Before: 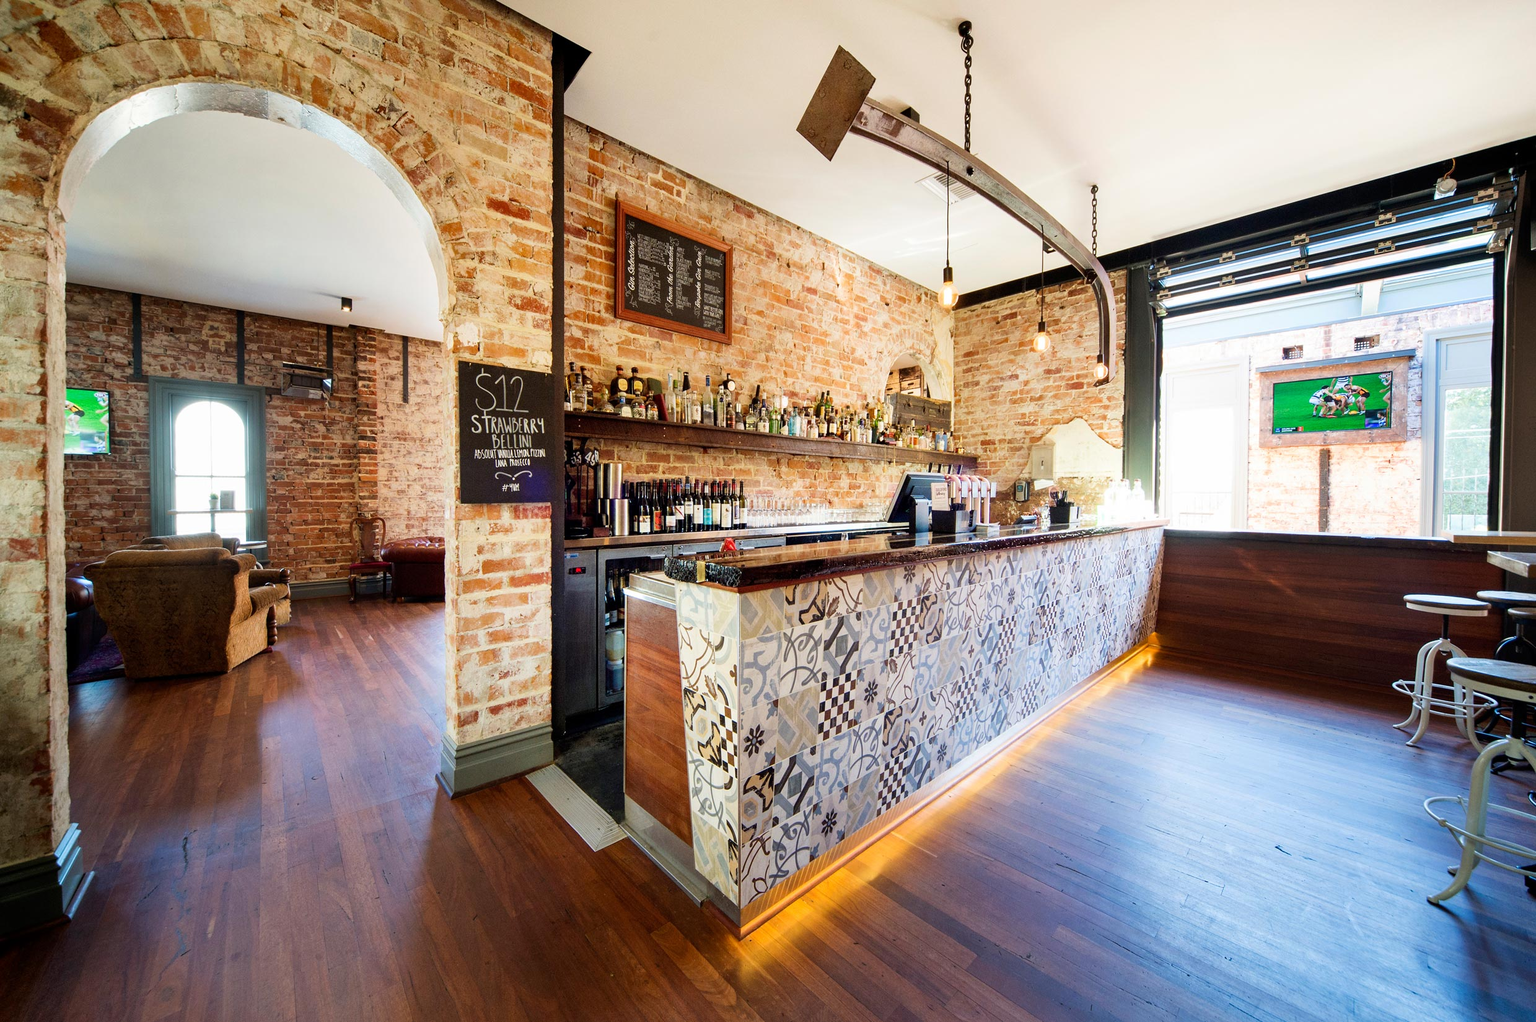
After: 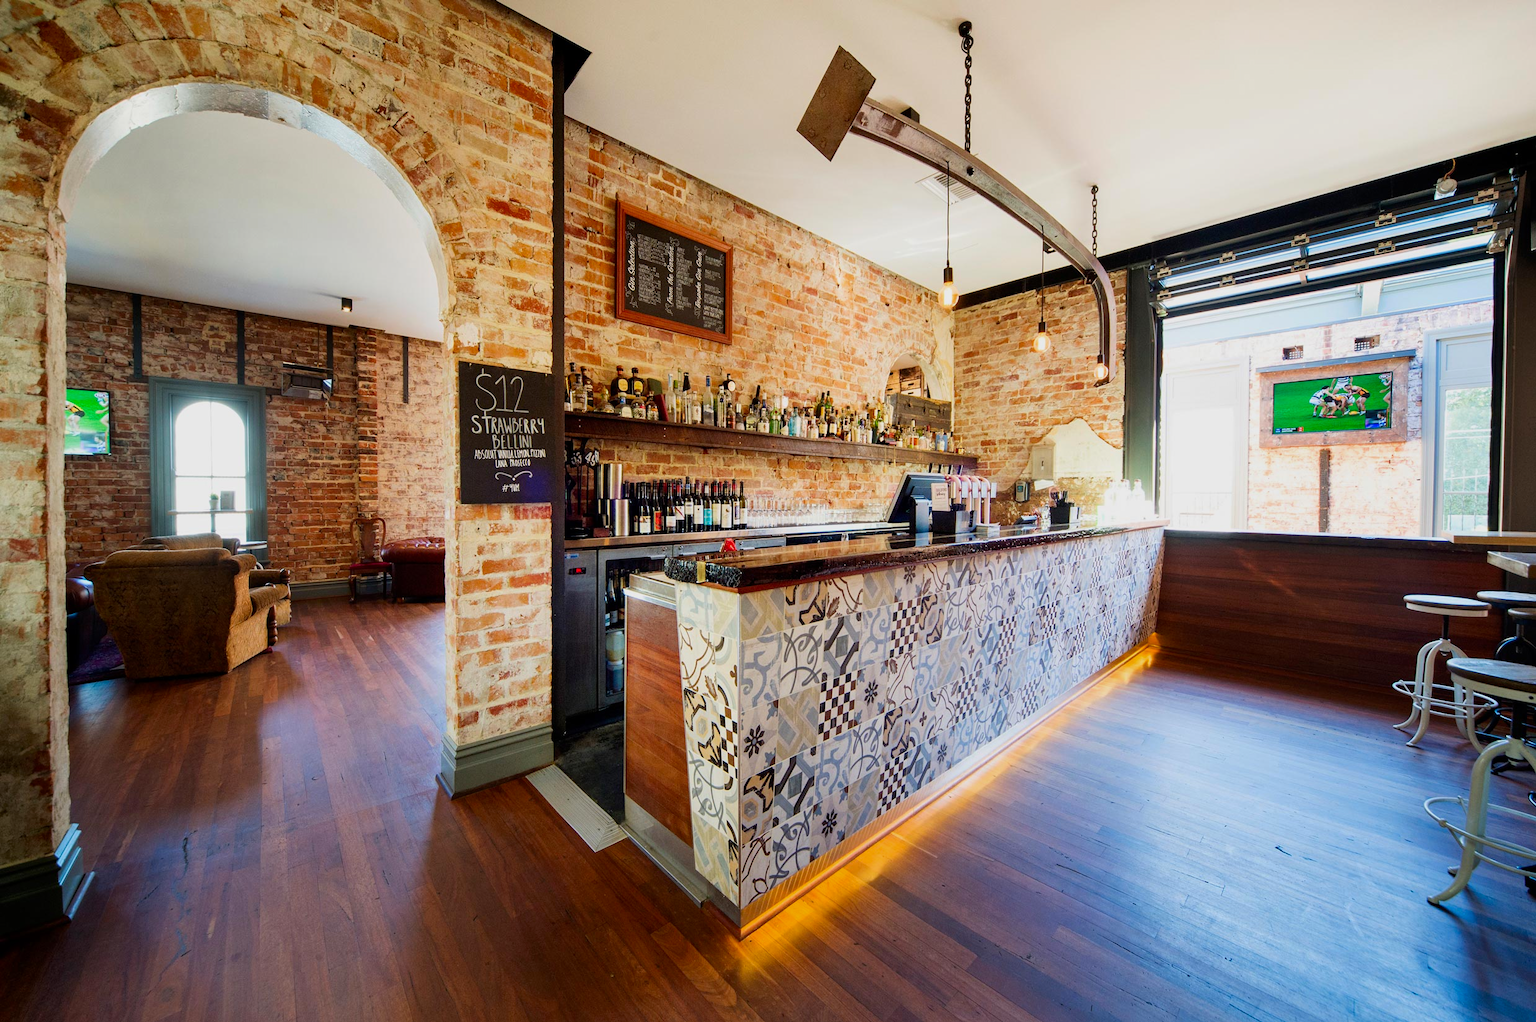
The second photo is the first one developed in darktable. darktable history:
contrast brightness saturation: contrast 0.043, saturation 0.164
exposure: exposure -0.294 EV, compensate highlight preservation false
